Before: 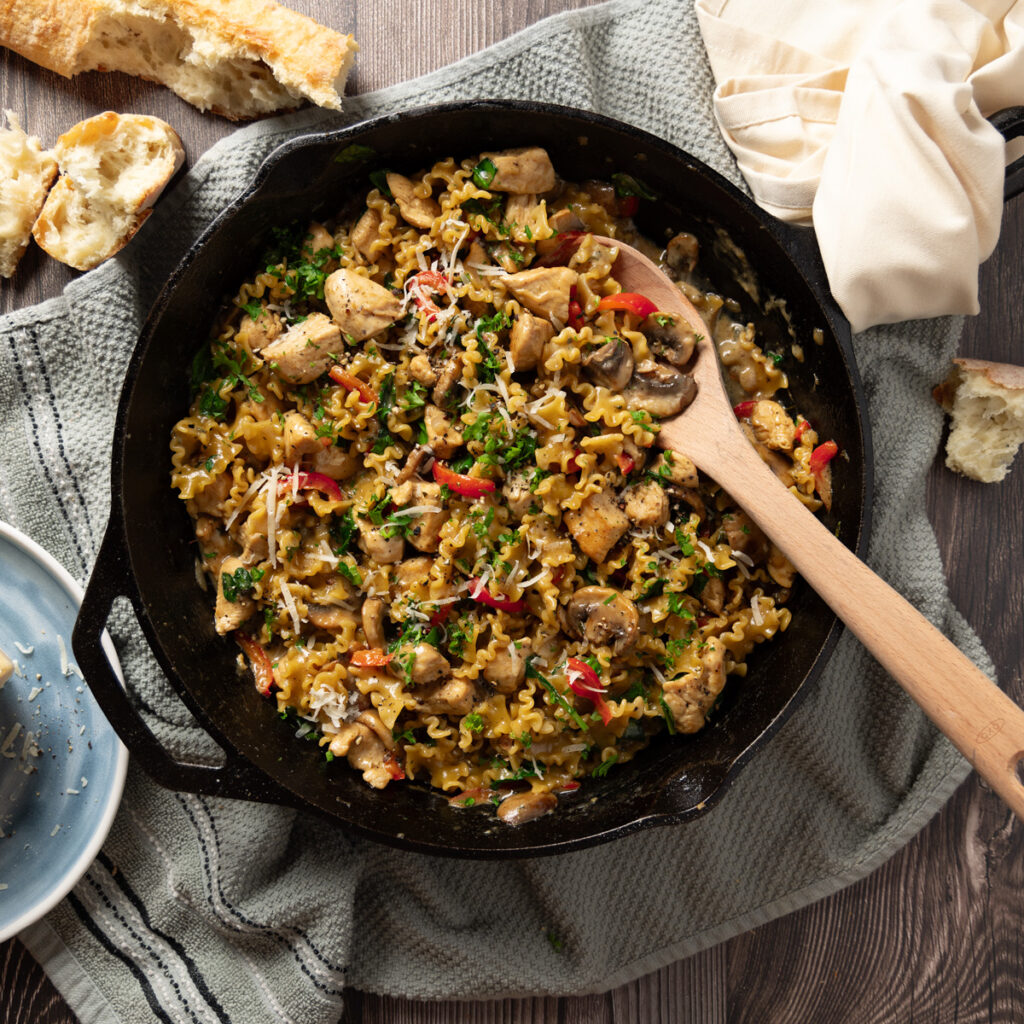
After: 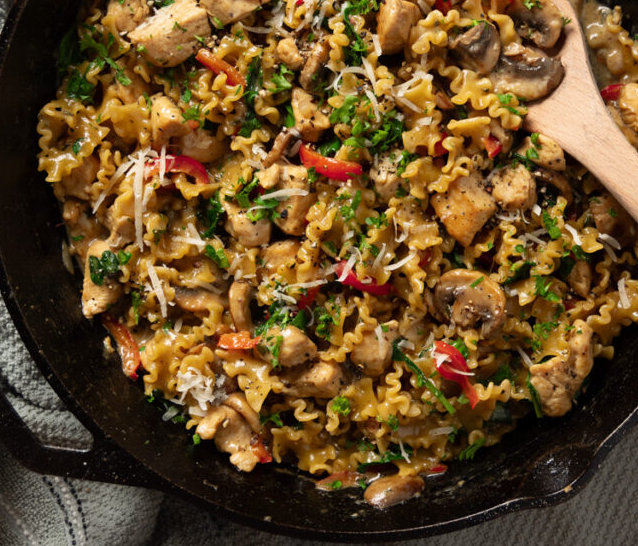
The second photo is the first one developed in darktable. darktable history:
crop: left 13.076%, top 30.979%, right 24.56%, bottom 15.636%
